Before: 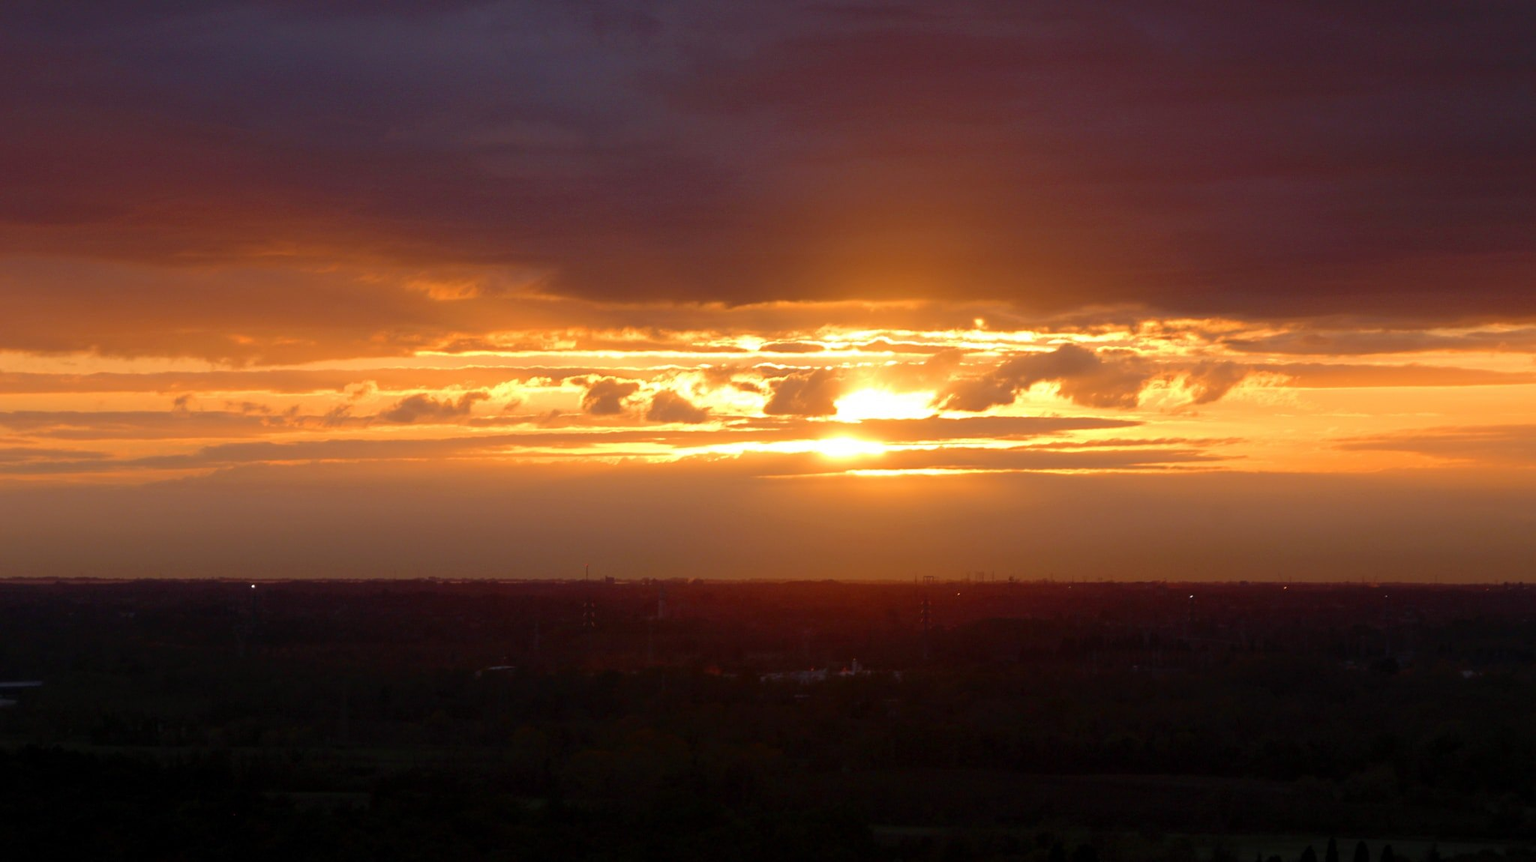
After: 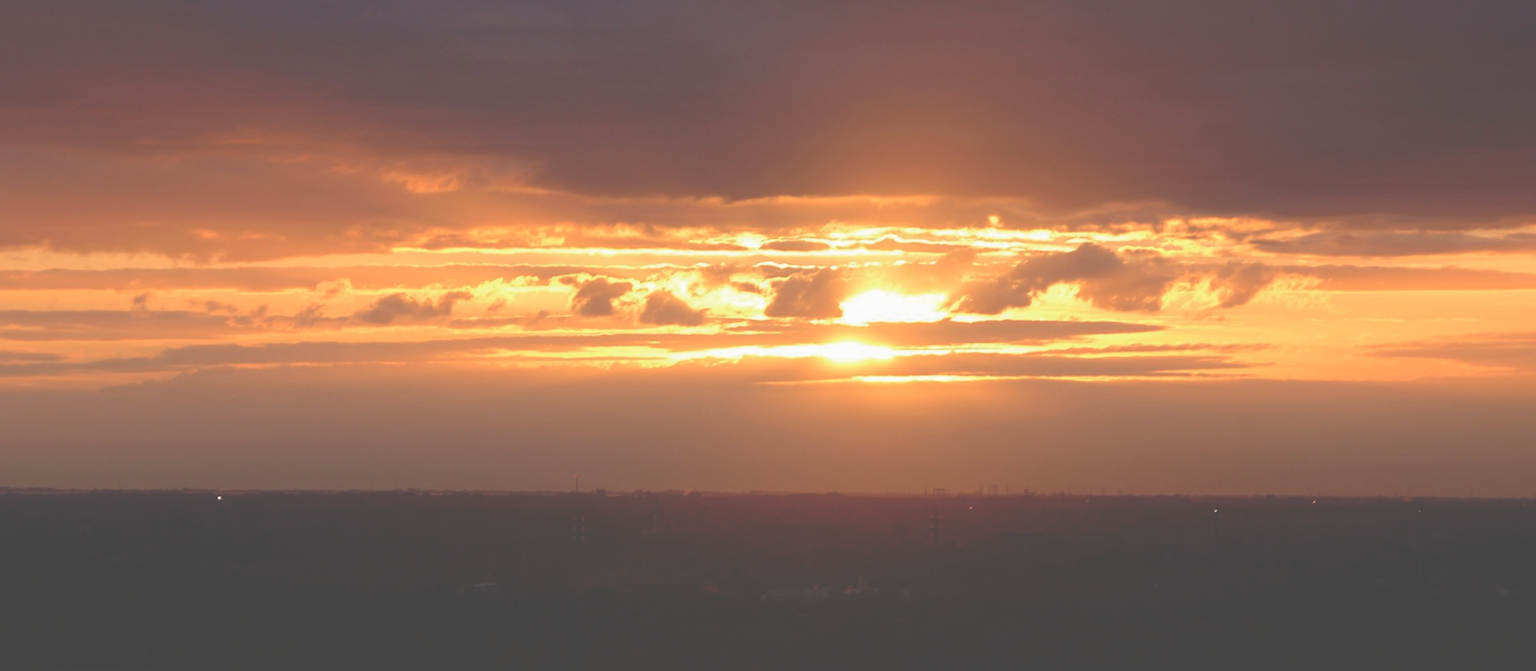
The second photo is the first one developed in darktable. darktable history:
crop and rotate: left 2.991%, top 13.302%, right 1.981%, bottom 12.636%
exposure: black level correction -0.062, exposure -0.05 EV, compensate highlight preservation false
rotate and perspective: rotation 0.174°, lens shift (vertical) 0.013, lens shift (horizontal) 0.019, shear 0.001, automatic cropping original format, crop left 0.007, crop right 0.991, crop top 0.016, crop bottom 0.997
color zones: curves: ch0 [(0.25, 0.5) (0.636, 0.25) (0.75, 0.5)]
